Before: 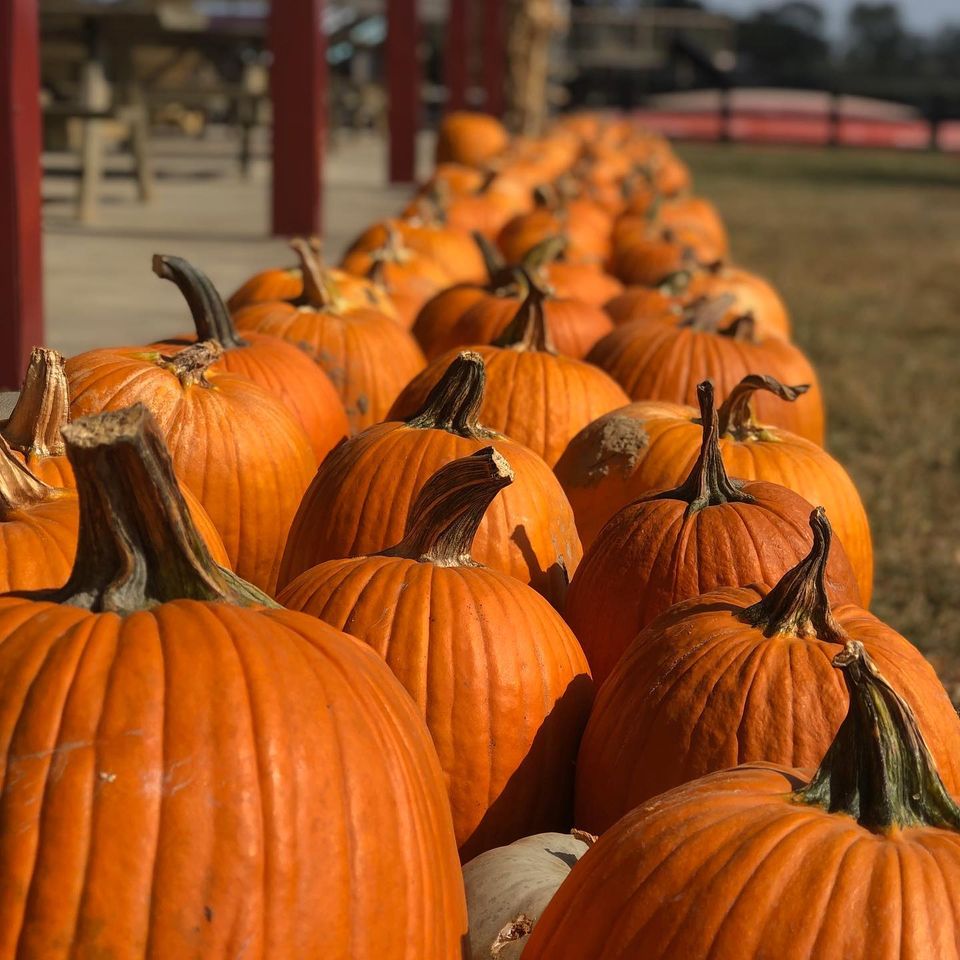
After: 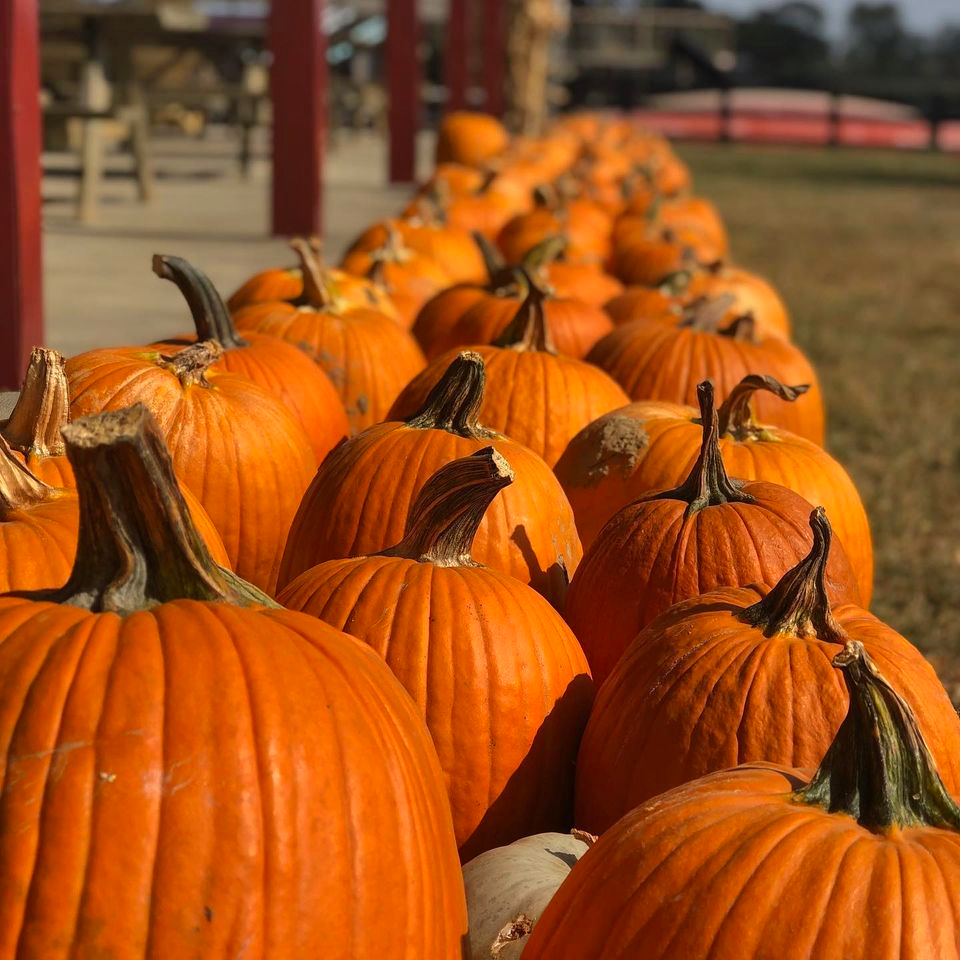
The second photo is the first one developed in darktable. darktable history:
color correction: highlights a* 0.816, highlights b* 2.78, saturation 1.1
shadows and highlights: low approximation 0.01, soften with gaussian
